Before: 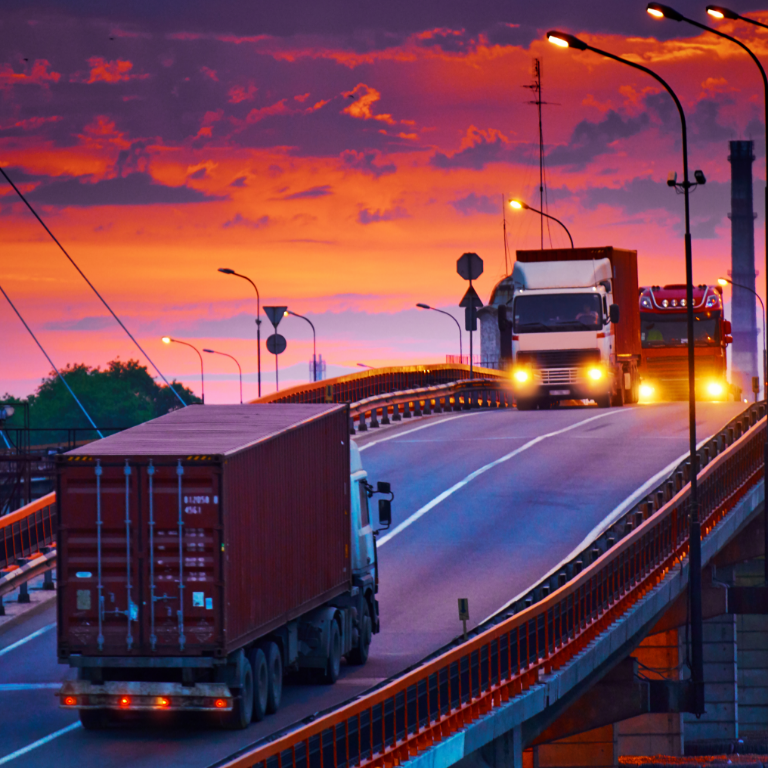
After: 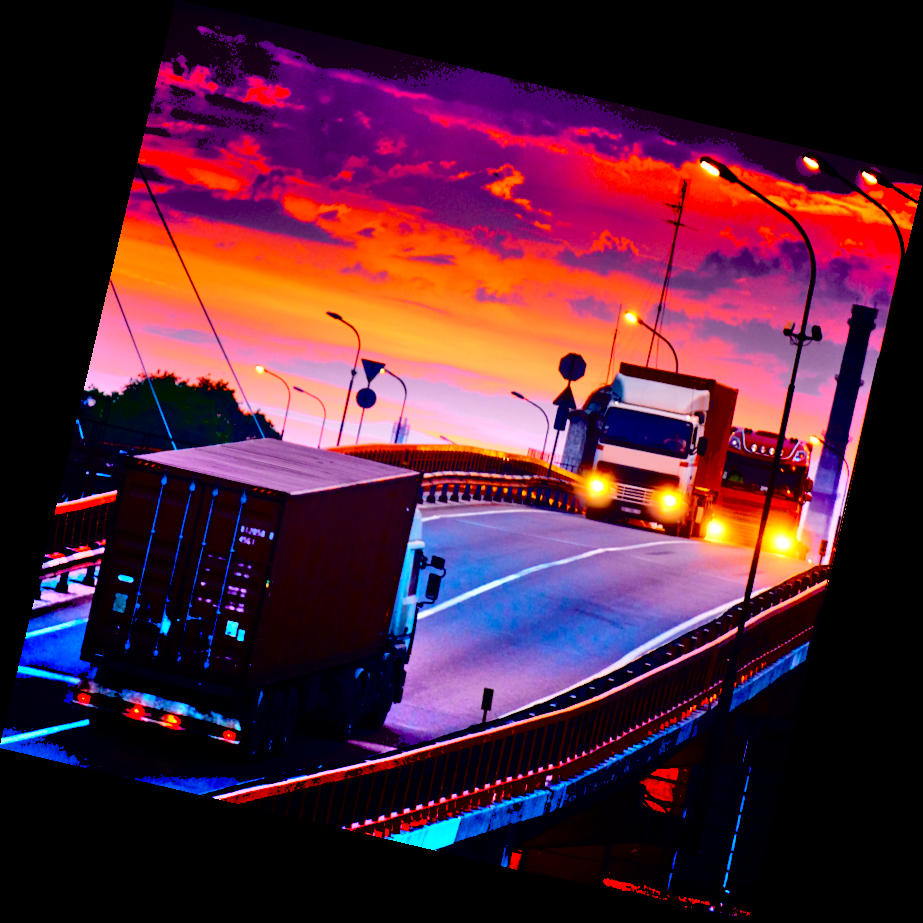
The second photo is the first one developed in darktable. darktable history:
shadows and highlights: low approximation 0.01, soften with gaussian
exposure: black level correction 0.04, exposure 0.5 EV, compensate highlight preservation false
rotate and perspective: rotation 13.27°, automatic cropping off
